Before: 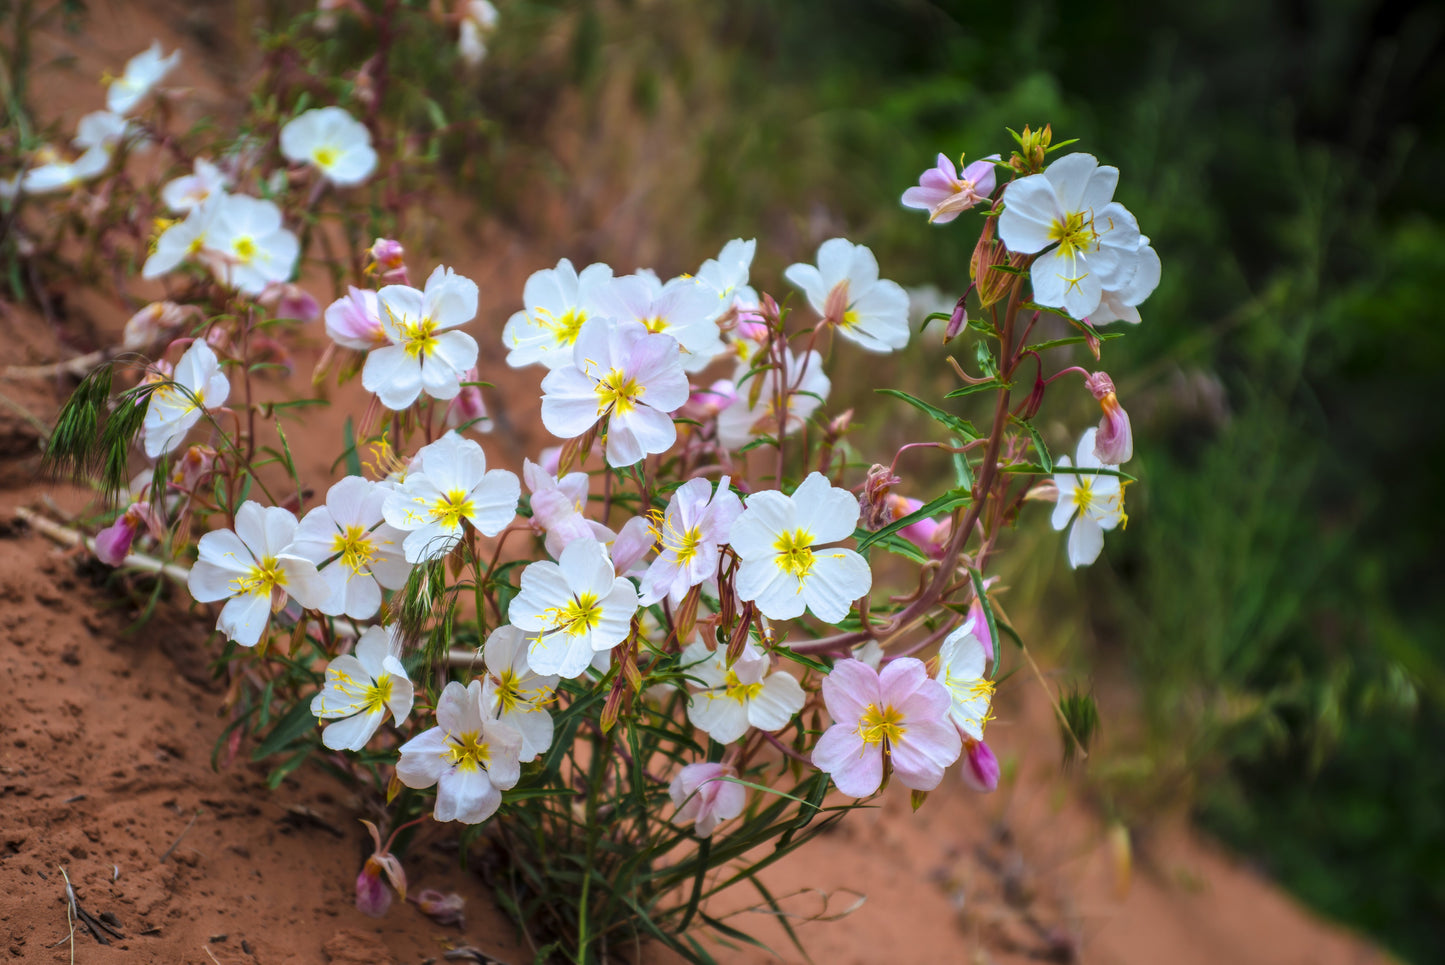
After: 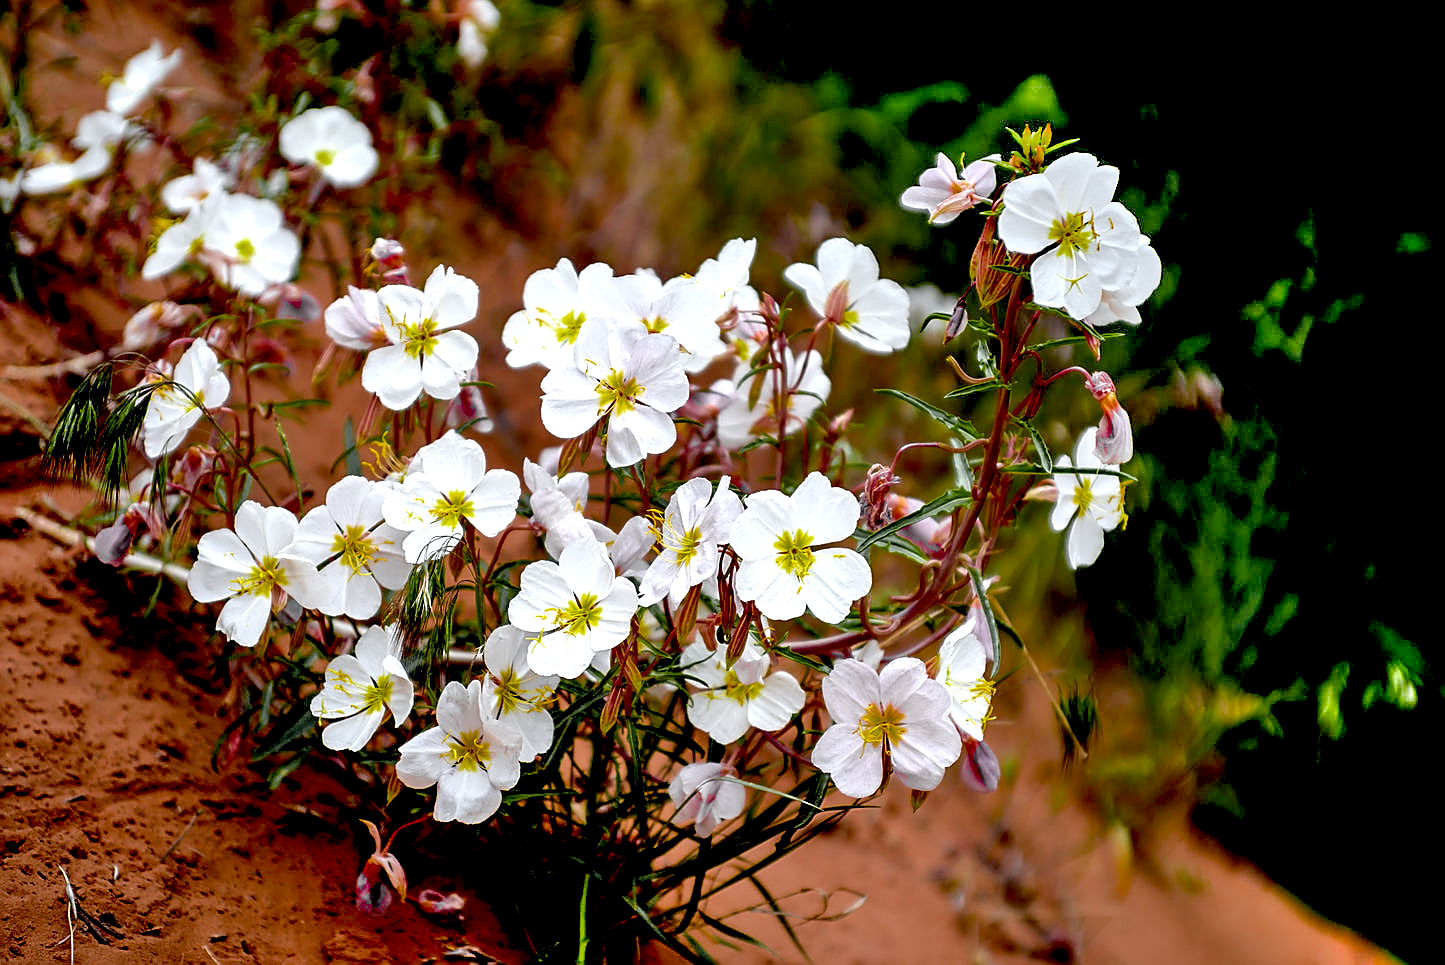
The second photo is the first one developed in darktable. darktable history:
shadows and highlights: radius 108.15, shadows 45.48, highlights -66.53, low approximation 0.01, soften with gaussian
color zones: curves: ch0 [(0.004, 0.388) (0.125, 0.392) (0.25, 0.404) (0.375, 0.5) (0.5, 0.5) (0.625, 0.5) (0.75, 0.5) (0.875, 0.5)]; ch1 [(0, 0.5) (0.125, 0.5) (0.25, 0.5) (0.375, 0.124) (0.524, 0.124) (0.645, 0.128) (0.789, 0.132) (0.914, 0.096) (0.998, 0.068)]
sharpen: radius 1.389, amount 1.262, threshold 0.656
exposure: black level correction 0.042, exposure 0.499 EV, compensate highlight preservation false
